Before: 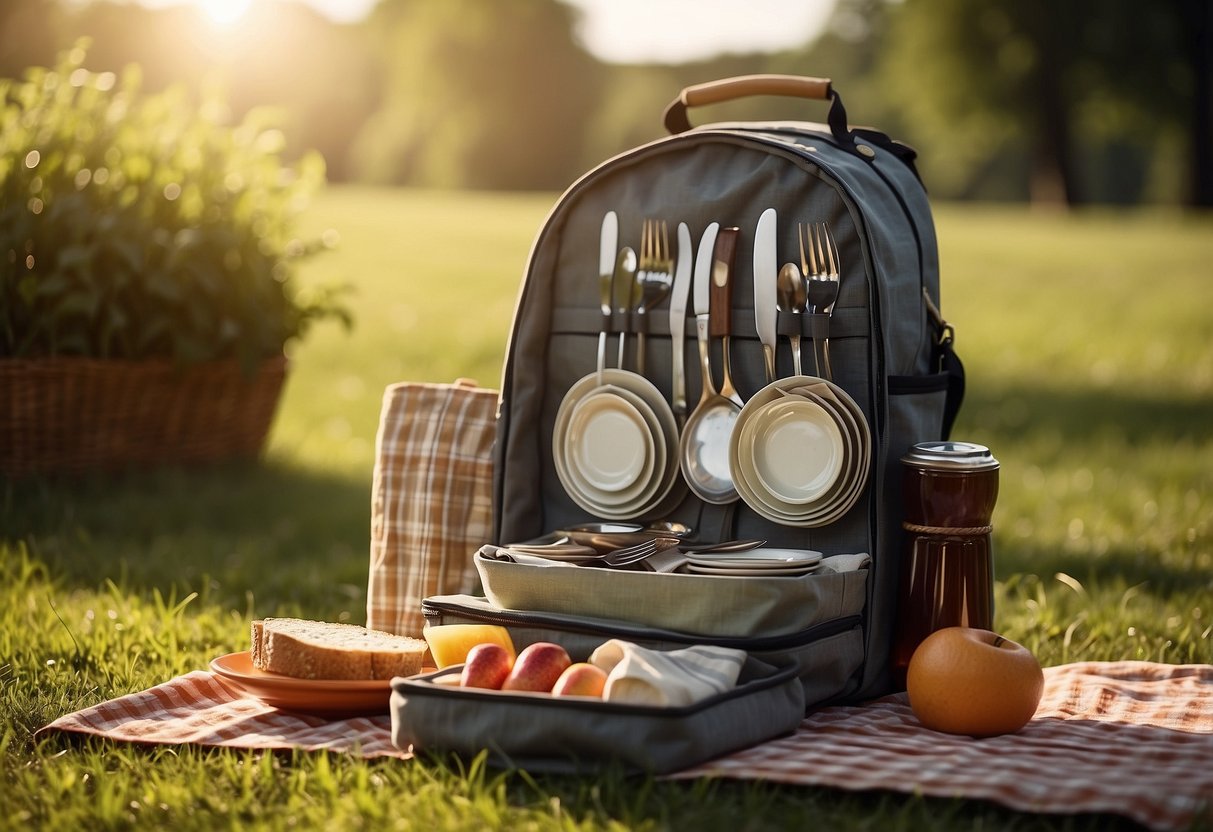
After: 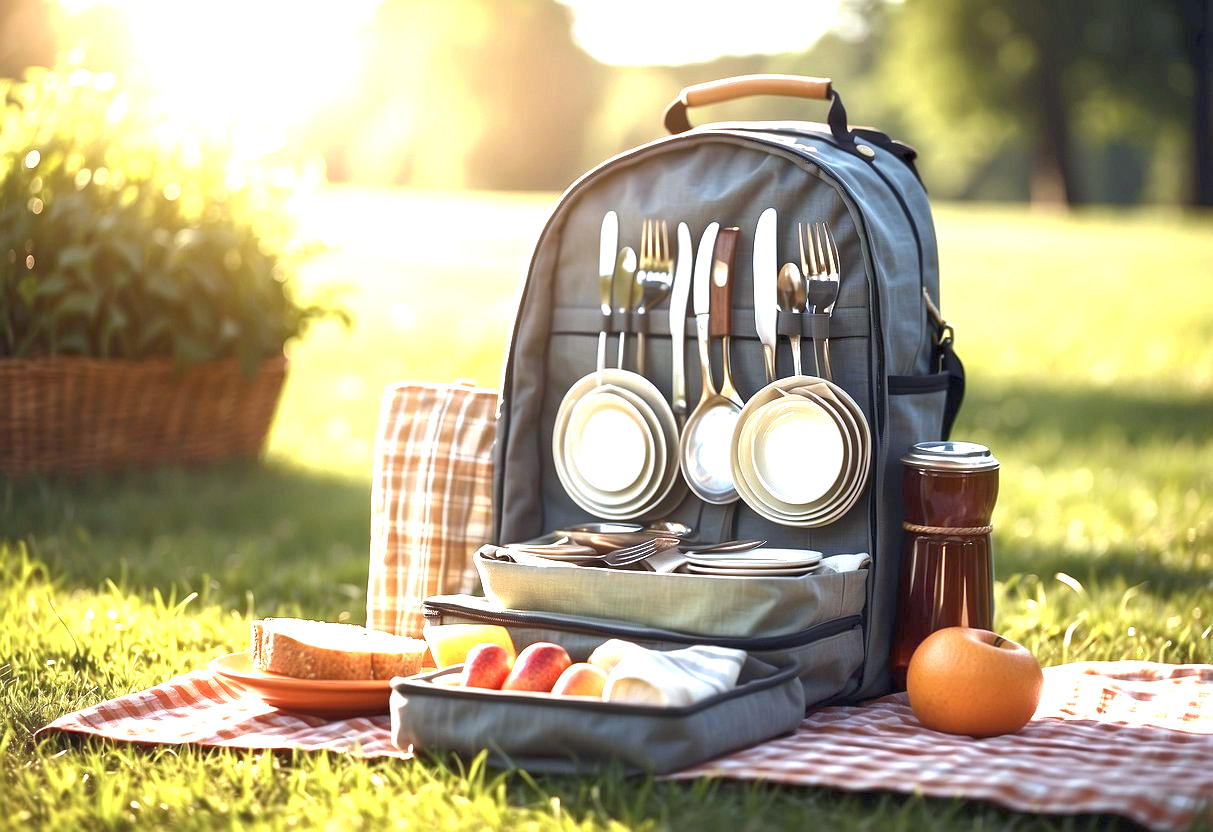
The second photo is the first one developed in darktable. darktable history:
color calibration: x 0.37, y 0.382, temperature 4313.32 K
shadows and highlights: shadows 43.06, highlights 6.94
exposure: black level correction 0, exposure 1.75 EV, compensate exposure bias true, compensate highlight preservation false
